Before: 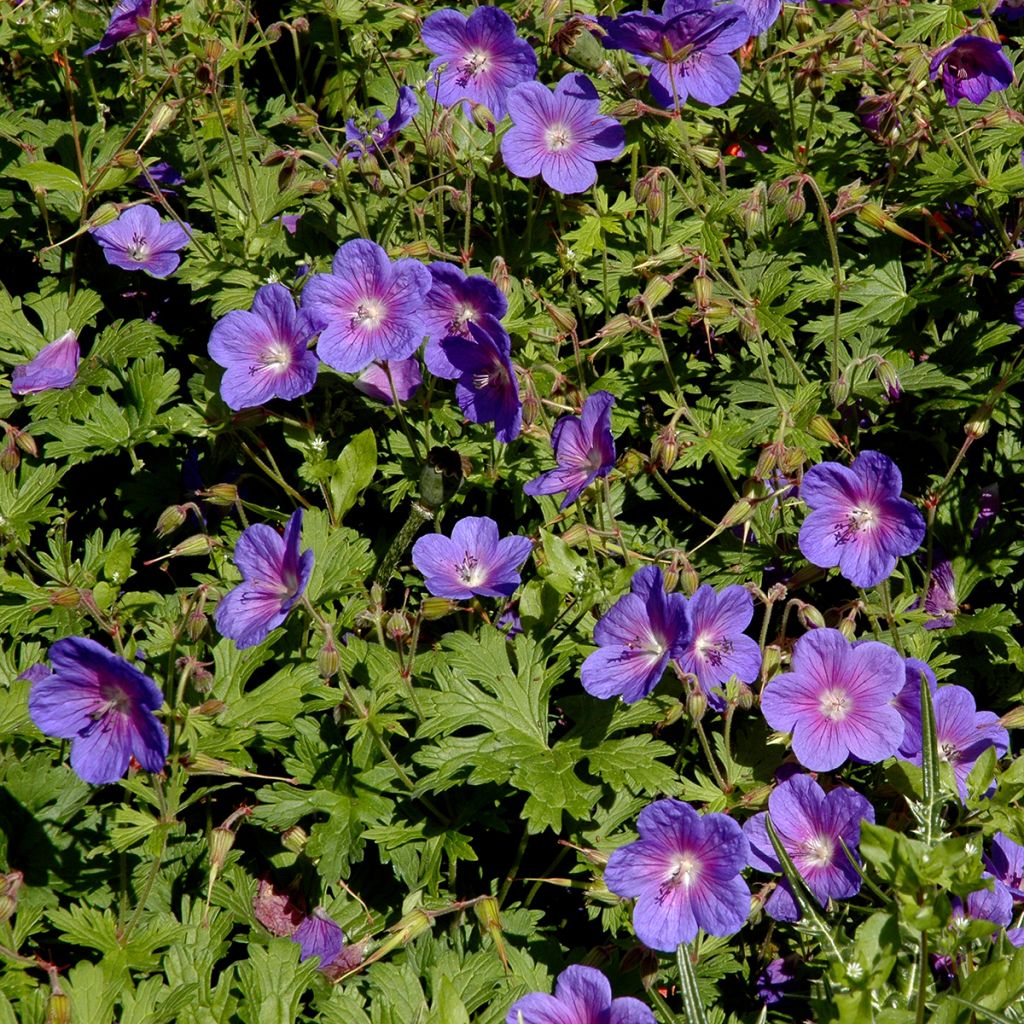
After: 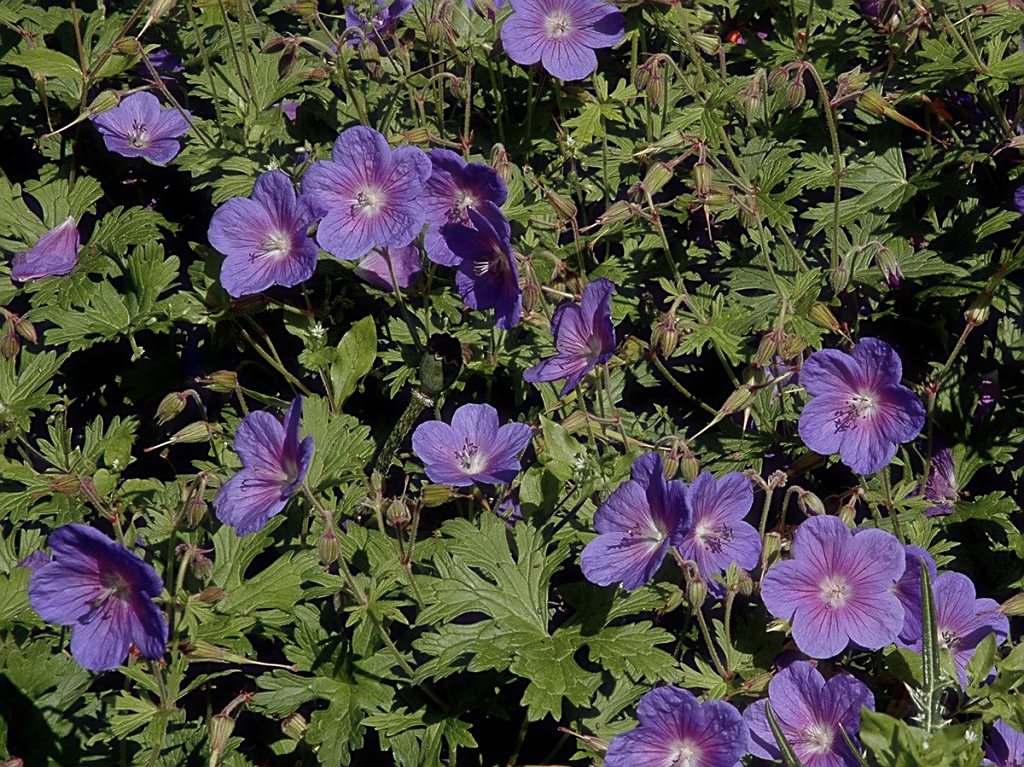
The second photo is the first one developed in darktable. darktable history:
haze removal: strength -0.114, compatibility mode true, adaptive false
contrast brightness saturation: saturation -0.153
exposure: exposure -0.487 EV, compensate highlight preservation false
crop: top 11.046%, bottom 13.962%
sharpen: amount 0.498
